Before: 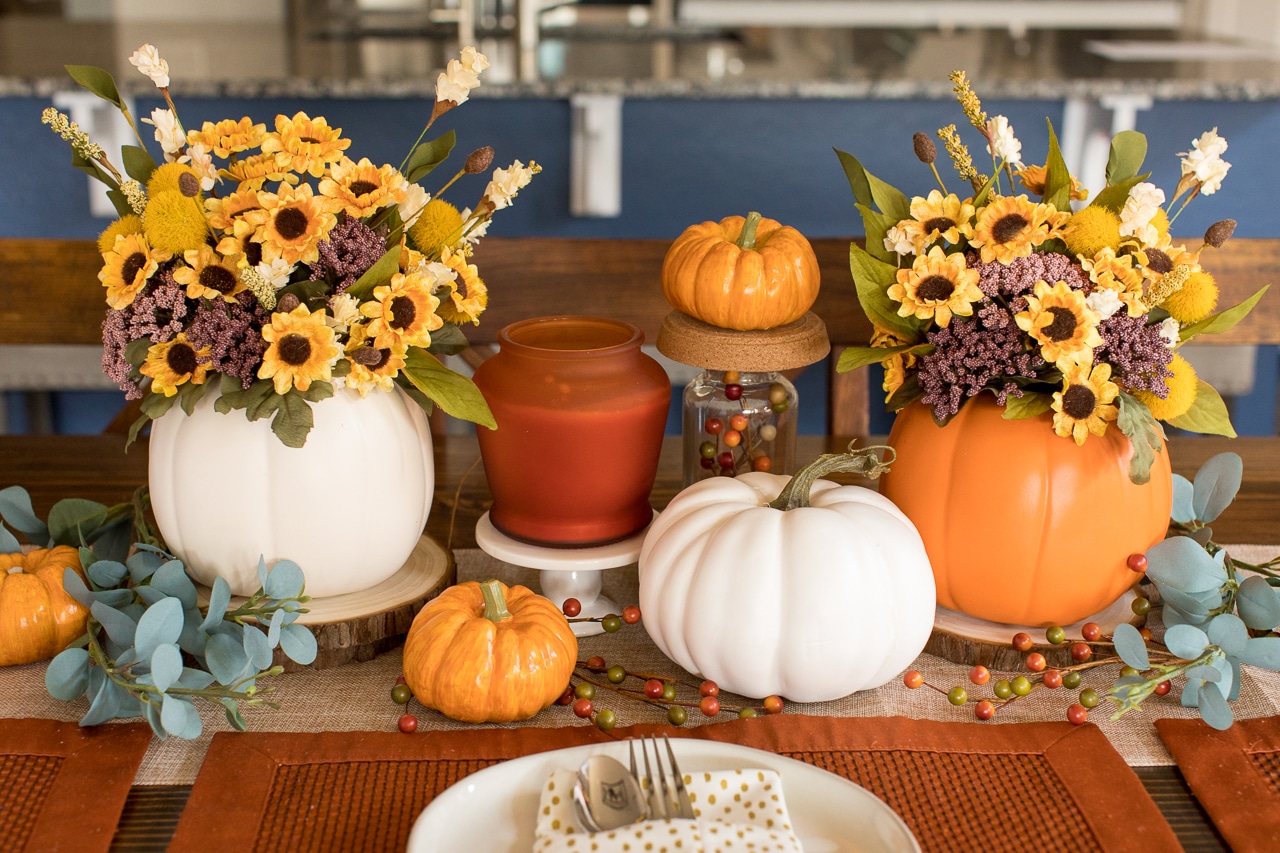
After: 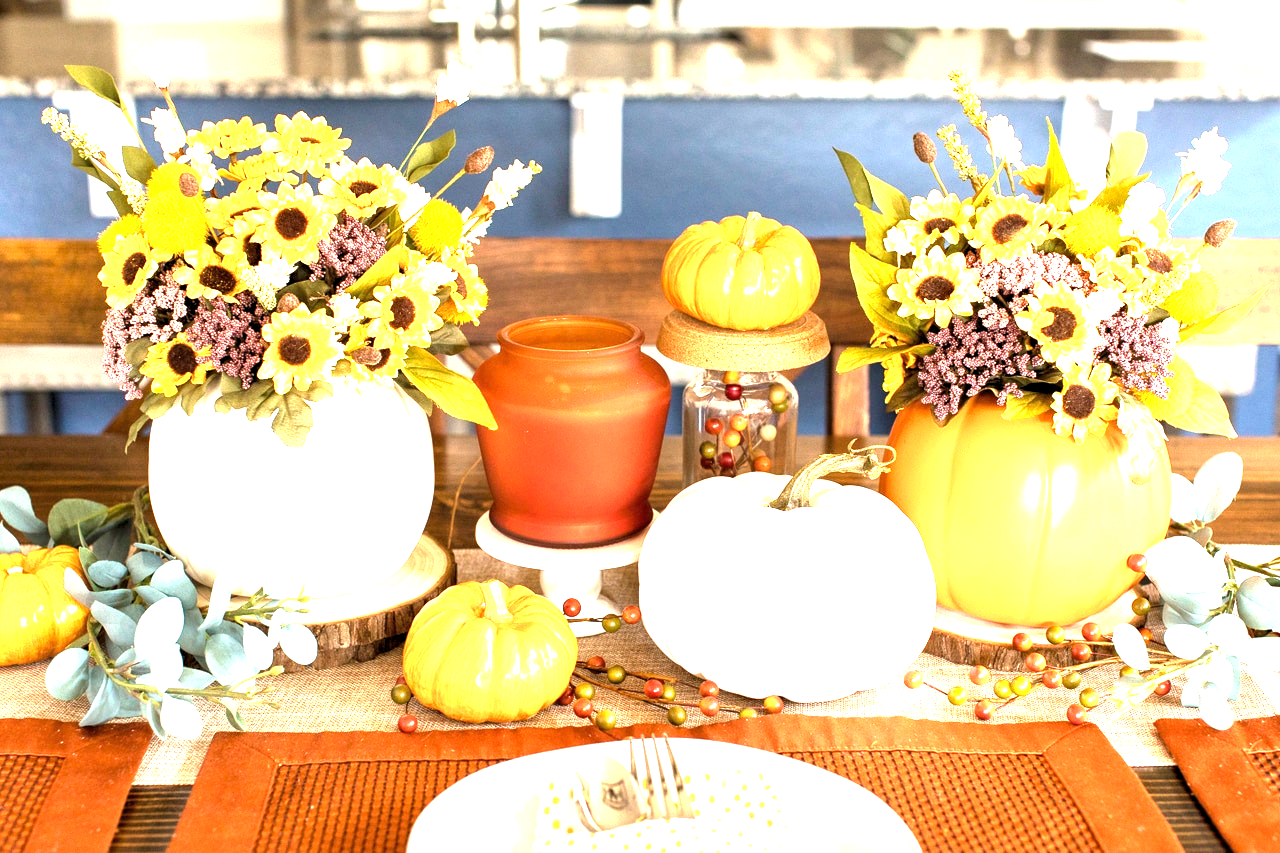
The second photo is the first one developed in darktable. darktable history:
local contrast: highlights 105%, shadows 100%, detail 119%, midtone range 0.2
exposure: black level correction 0, exposure 2.088 EV, compensate highlight preservation false
levels: gray 50.76%, levels [0.062, 0.494, 0.925]
